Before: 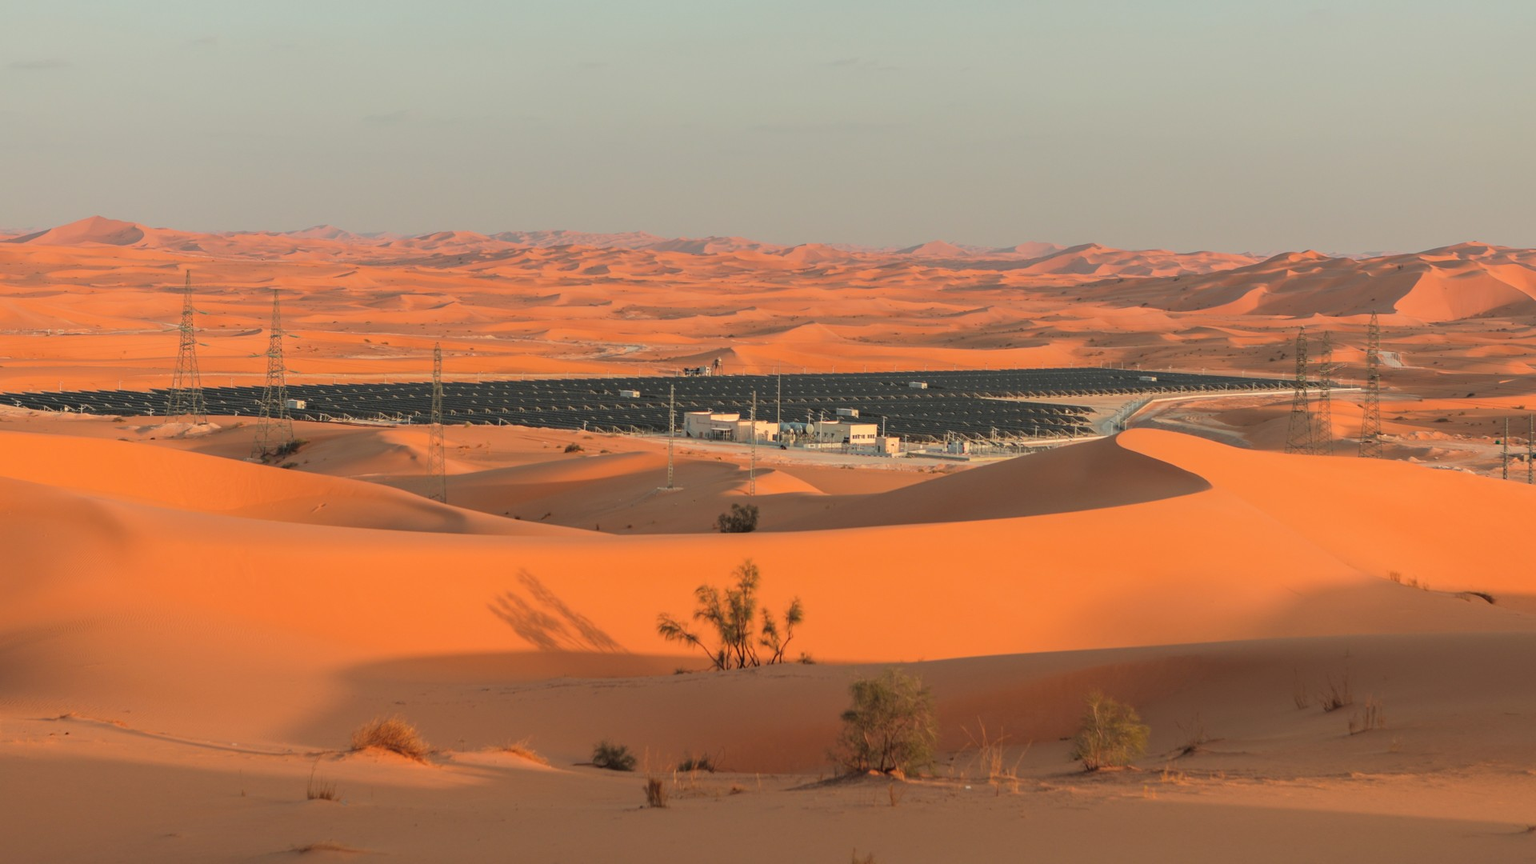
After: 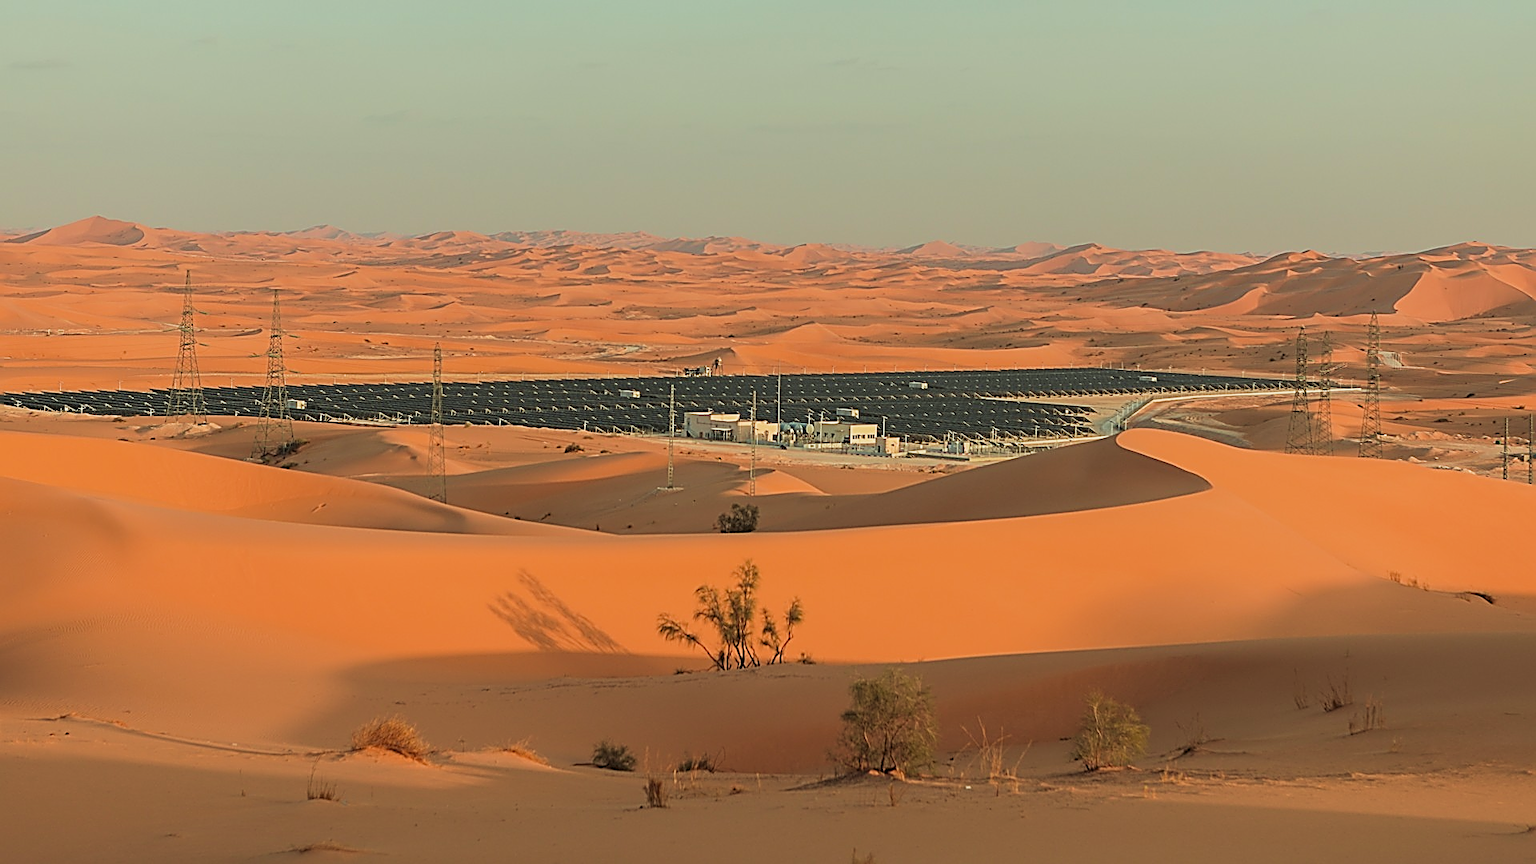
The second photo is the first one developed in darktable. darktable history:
velvia: on, module defaults
color correction: highlights a* -4.73, highlights b* 5.06, saturation 0.97
sharpen: amount 1.861
sigmoid: contrast 1.22, skew 0.65
